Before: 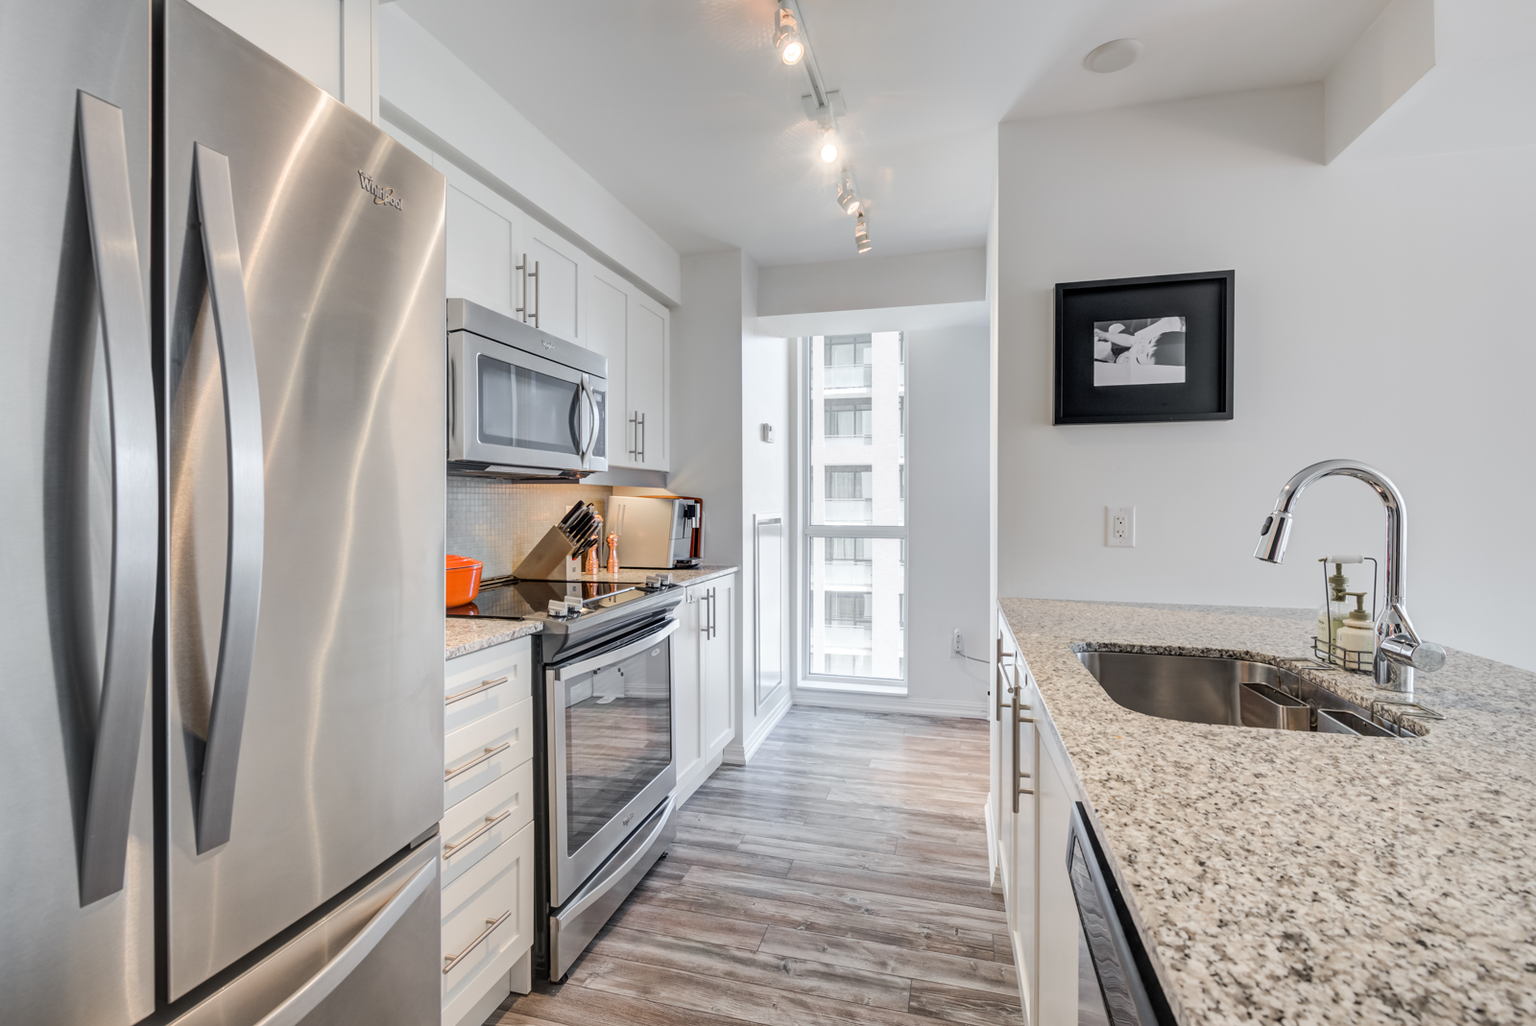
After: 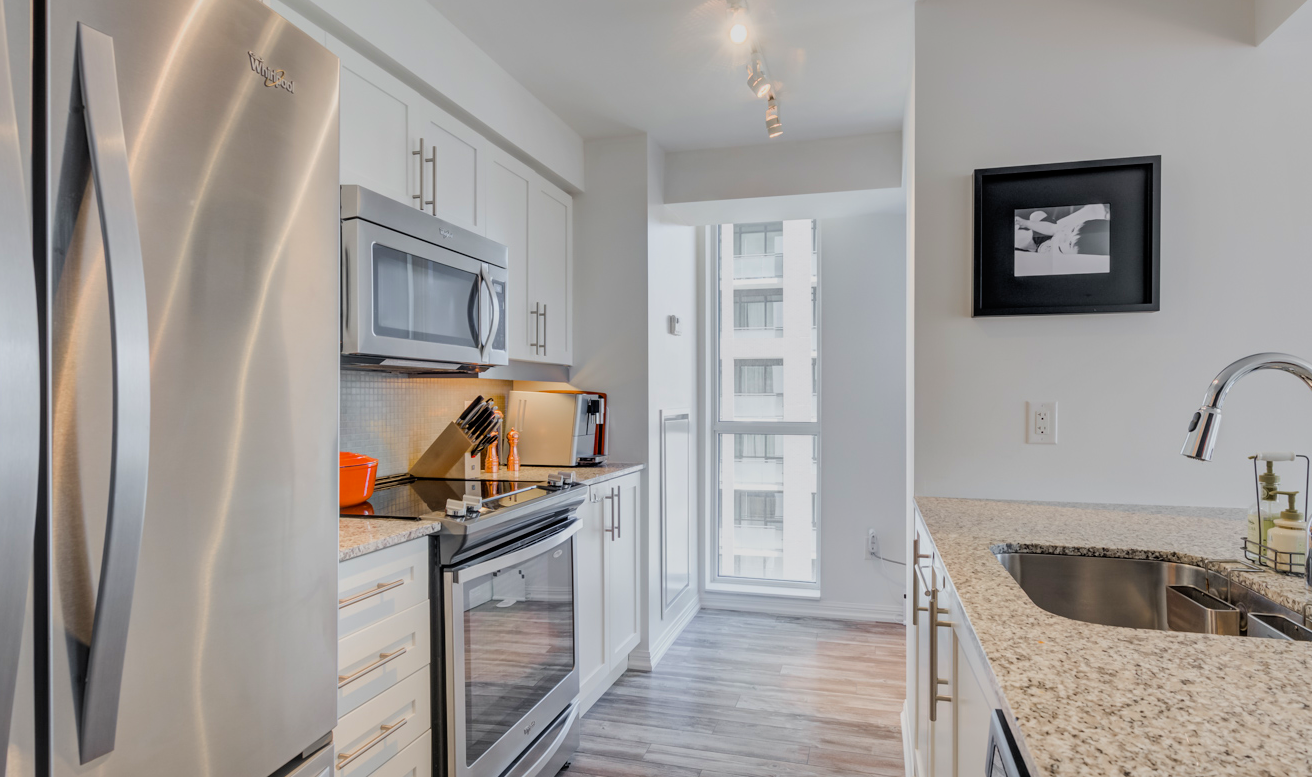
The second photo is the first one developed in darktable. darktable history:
local contrast: mode bilateral grid, contrast 20, coarseness 50, detail 120%, midtone range 0.2
color balance rgb: perceptual saturation grading › global saturation 20%, global vibrance 20%
crop: left 7.856%, top 11.836%, right 10.12%, bottom 15.387%
lowpass: radius 0.1, contrast 0.85, saturation 1.1, unbound 0
rotate and perspective: crop left 0, crop top 0
filmic rgb: black relative exposure -5.83 EV, white relative exposure 3.4 EV, hardness 3.68
white balance: emerald 1
